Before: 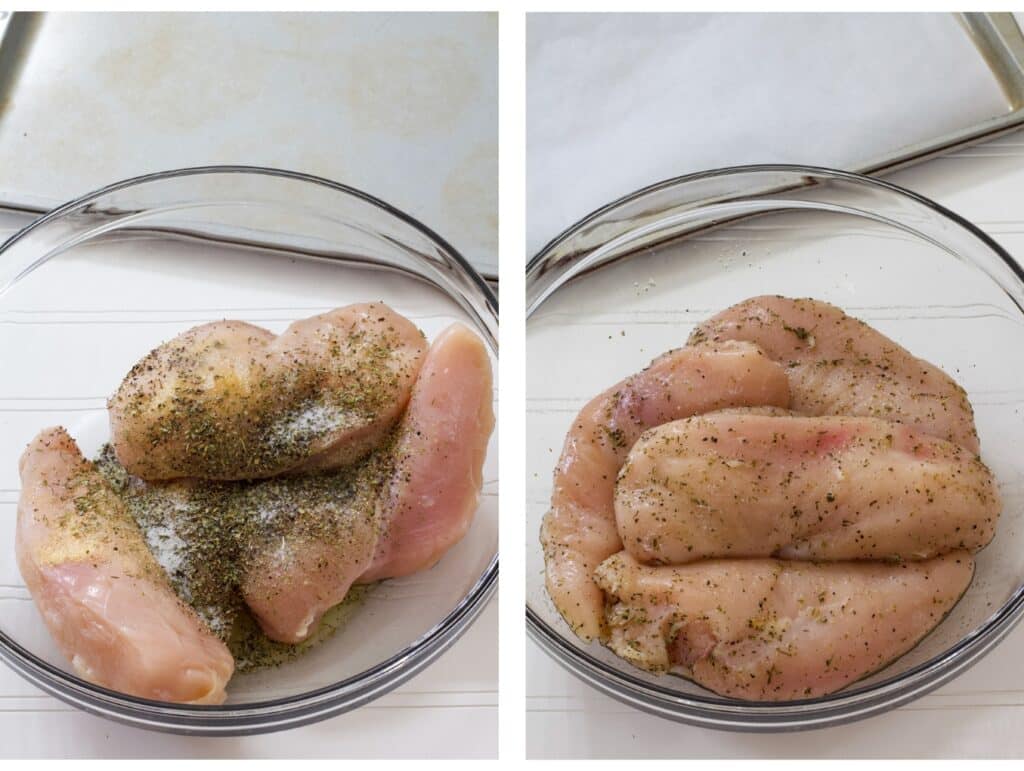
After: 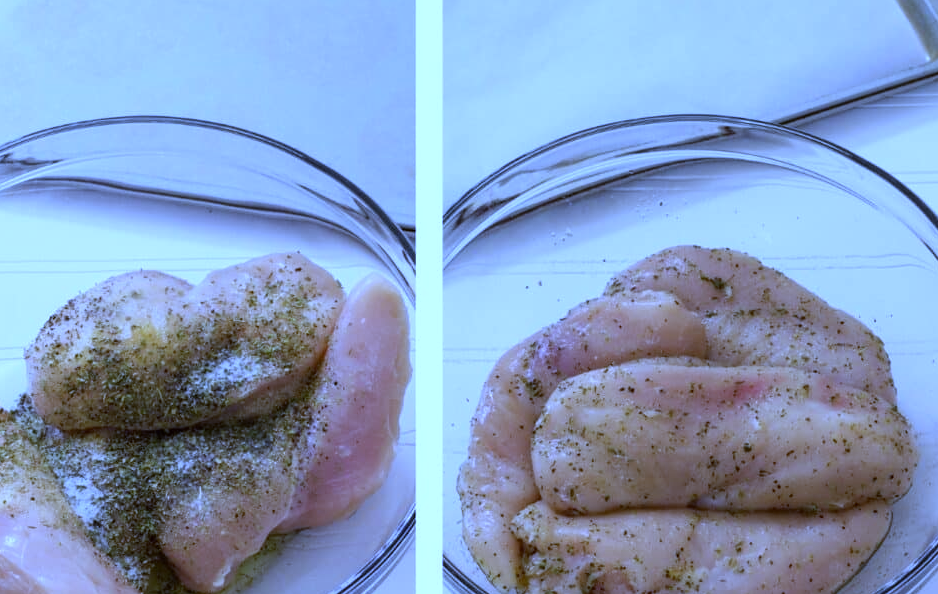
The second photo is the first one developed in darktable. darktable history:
crop: left 8.155%, top 6.611%, bottom 15.385%
white balance: red 0.766, blue 1.537
